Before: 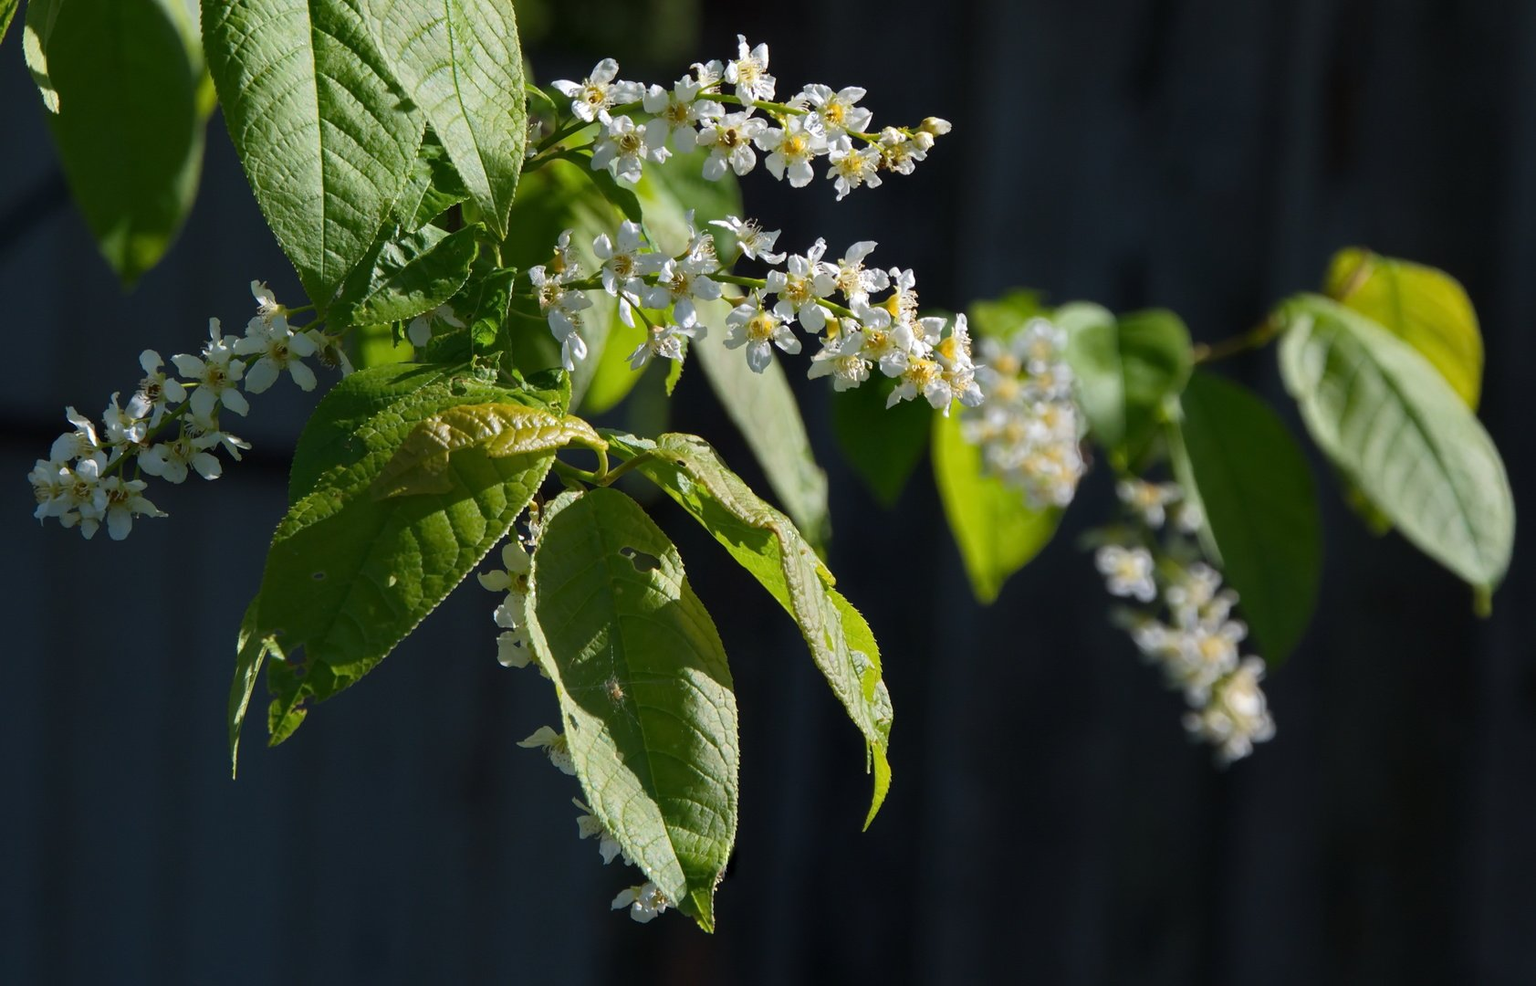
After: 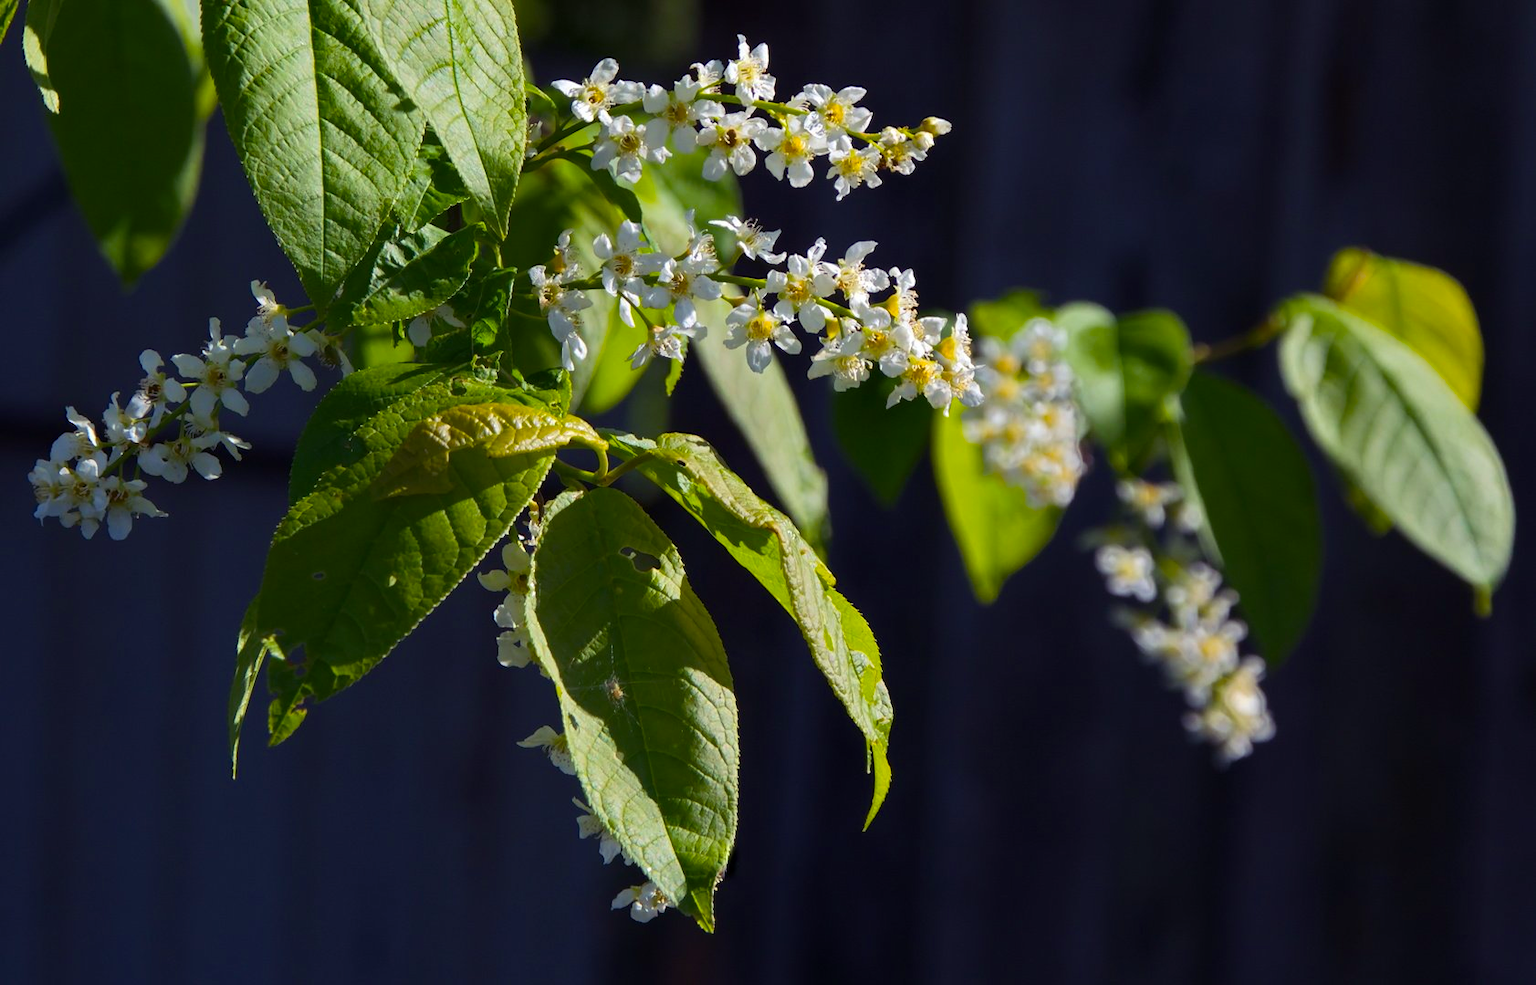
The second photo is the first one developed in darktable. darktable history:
color balance rgb: shadows lift › luminance -21.801%, shadows lift › chroma 8.931%, shadows lift › hue 282.95°, perceptual saturation grading › global saturation 35.544%
